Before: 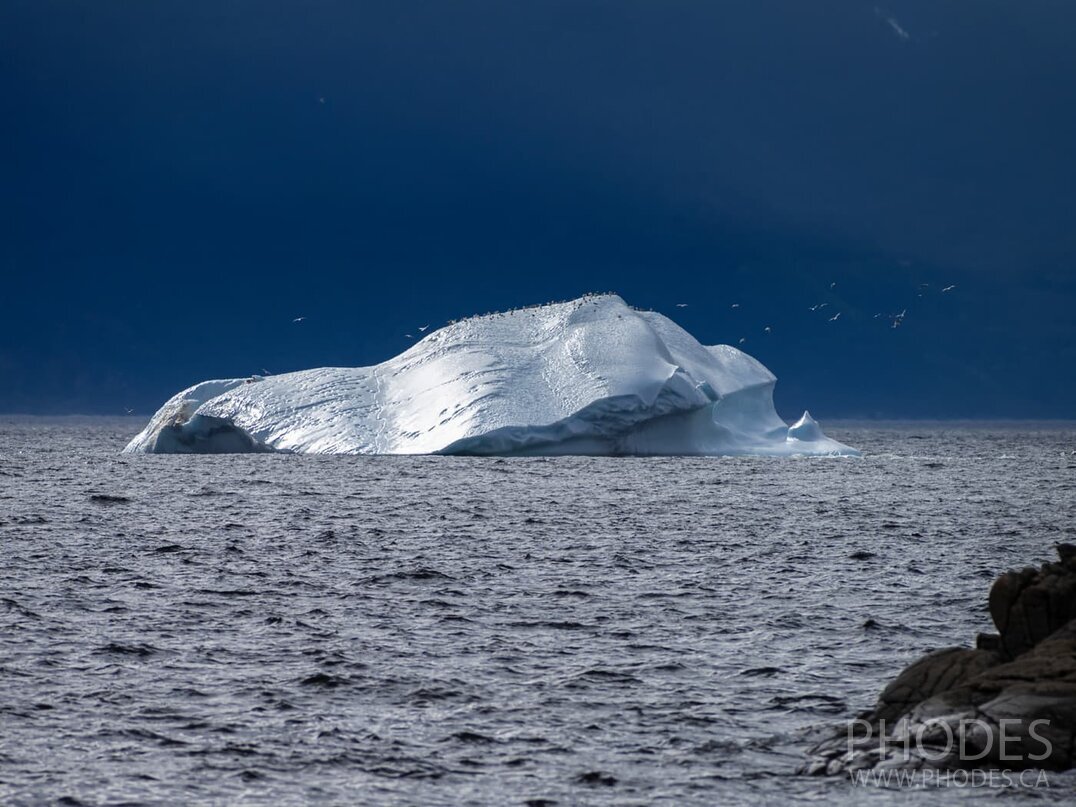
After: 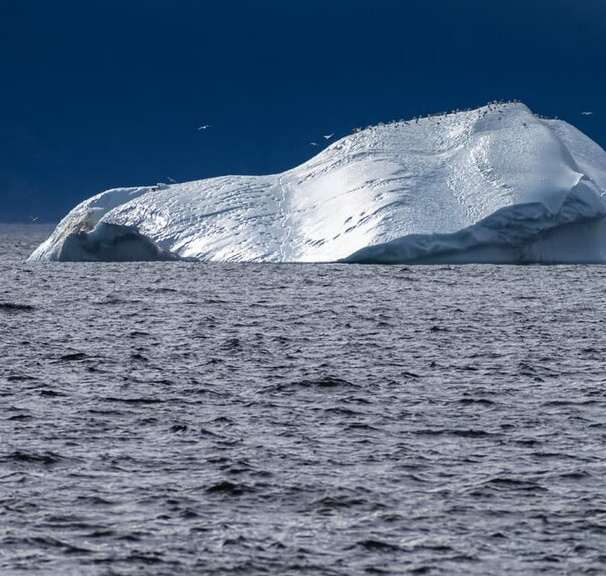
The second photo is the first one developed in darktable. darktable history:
crop: left 8.899%, top 23.897%, right 34.731%, bottom 4.705%
